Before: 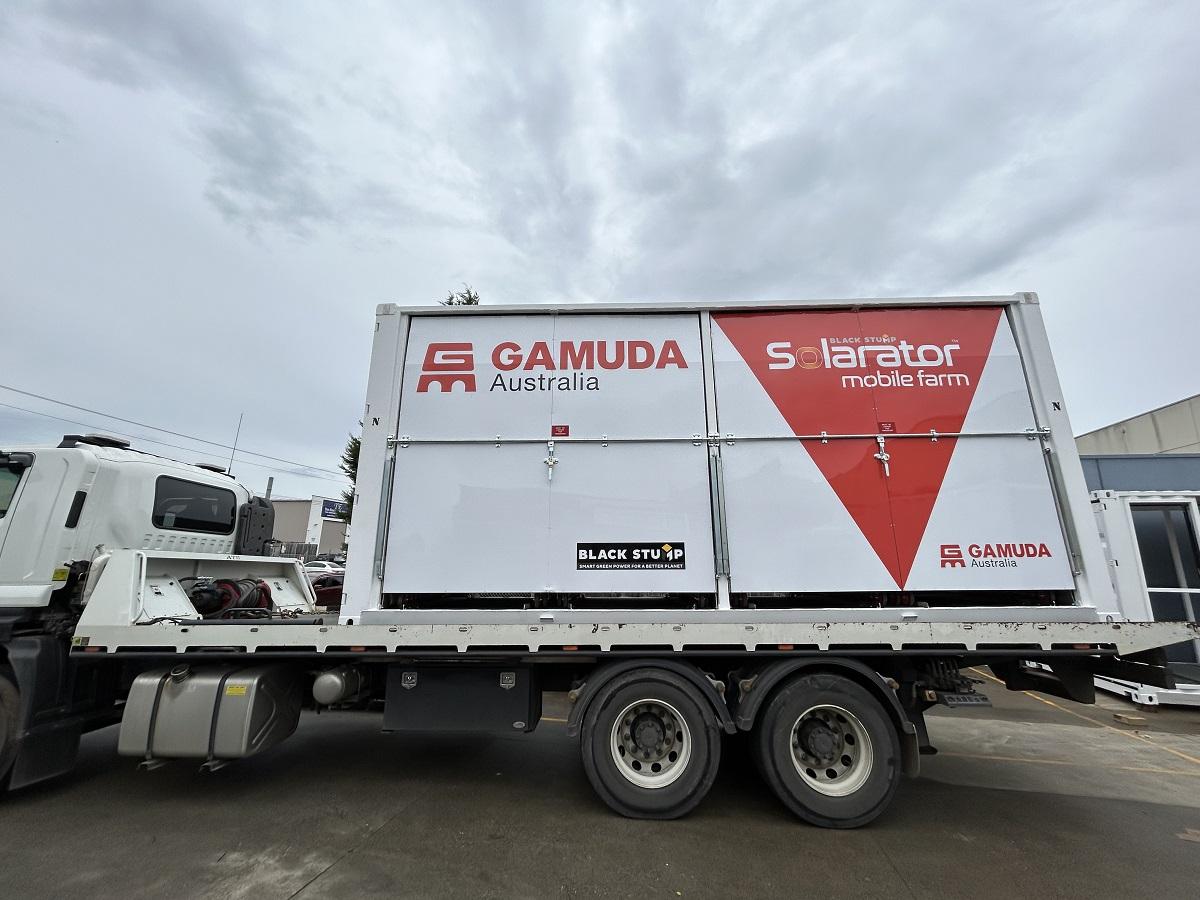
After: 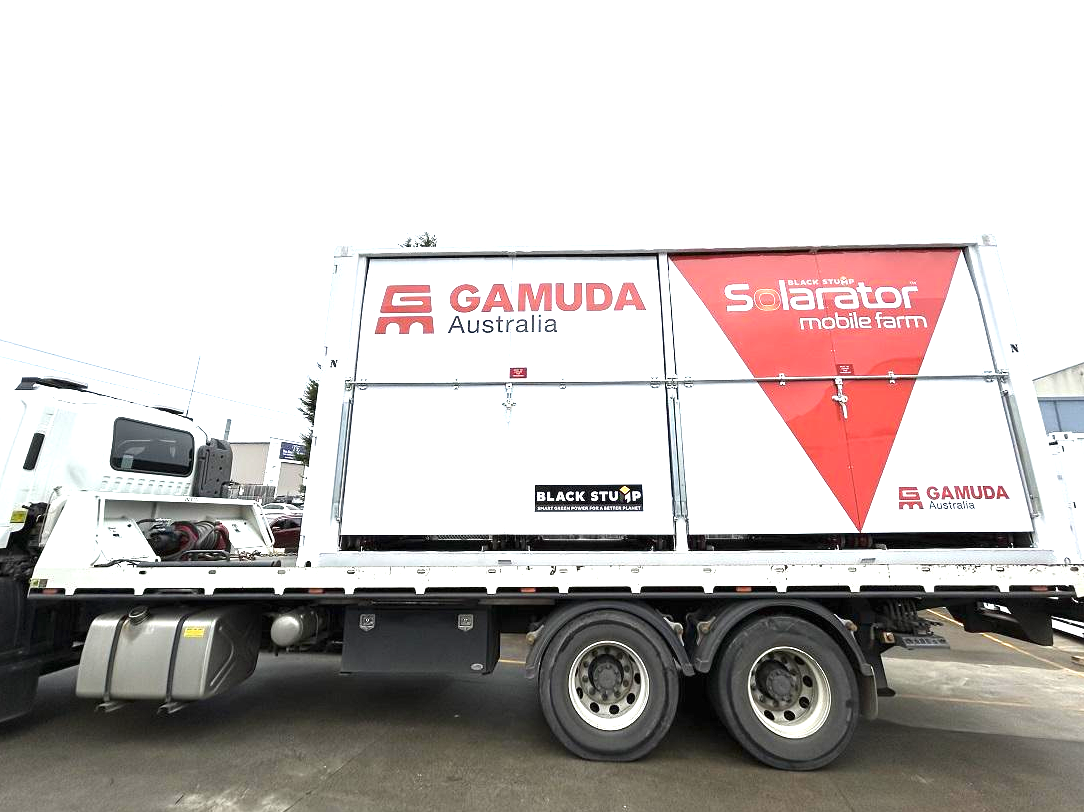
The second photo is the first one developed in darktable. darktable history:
exposure: black level correction 0, exposure 1.401 EV, compensate highlight preservation false
crop: left 3.513%, top 6.466%, right 6.126%, bottom 3.231%
